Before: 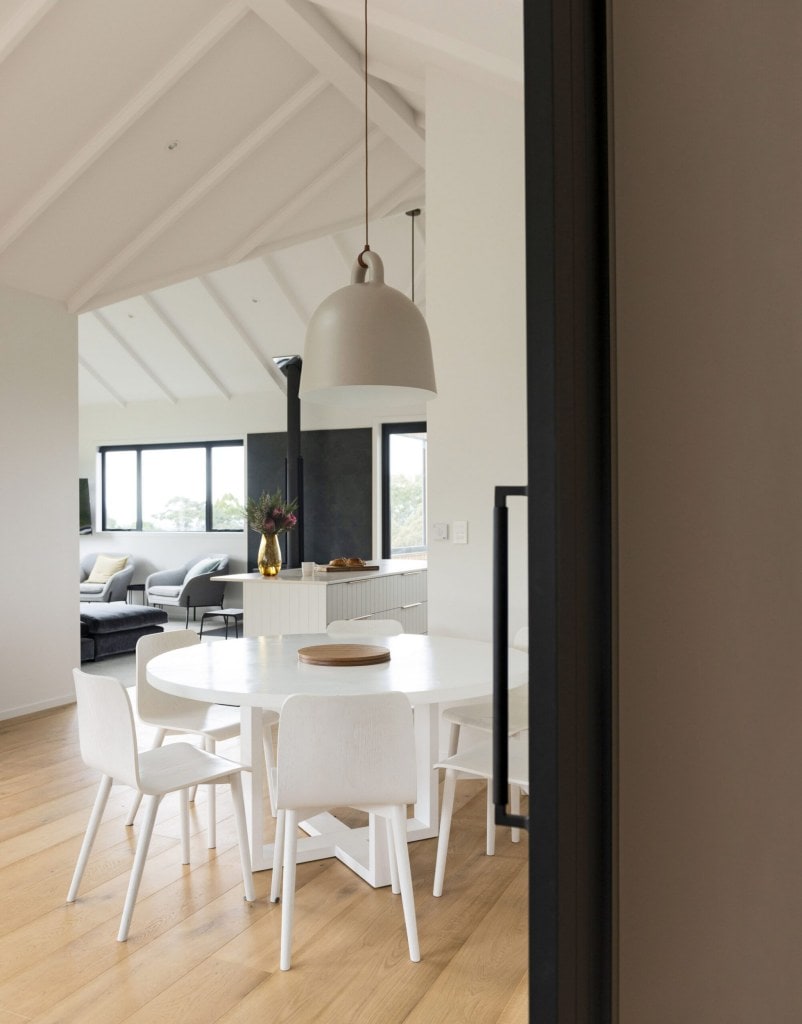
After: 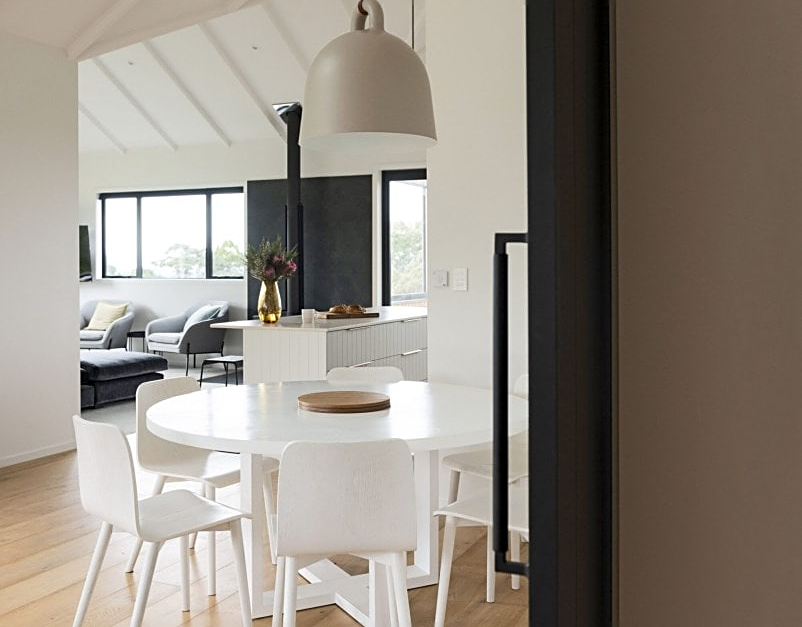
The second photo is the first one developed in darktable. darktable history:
sharpen: on, module defaults
crop and rotate: top 24.799%, bottom 13.936%
